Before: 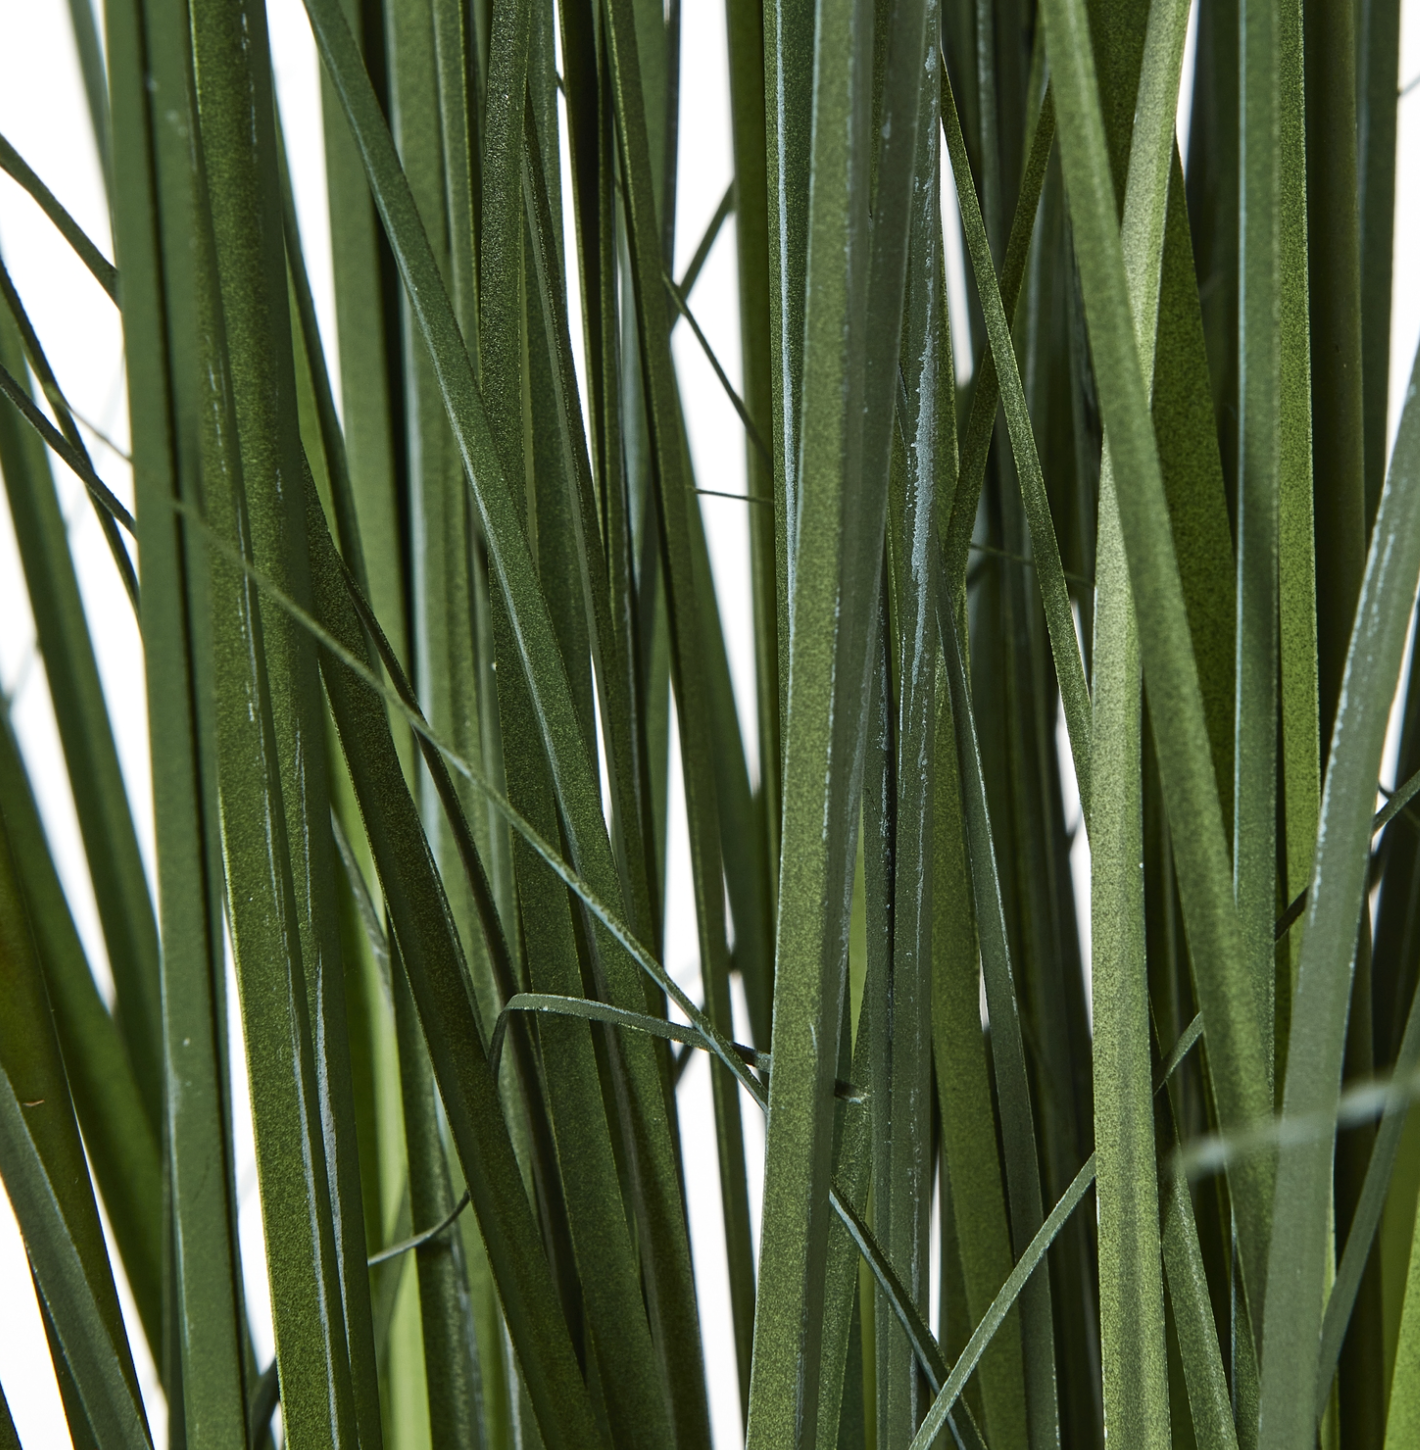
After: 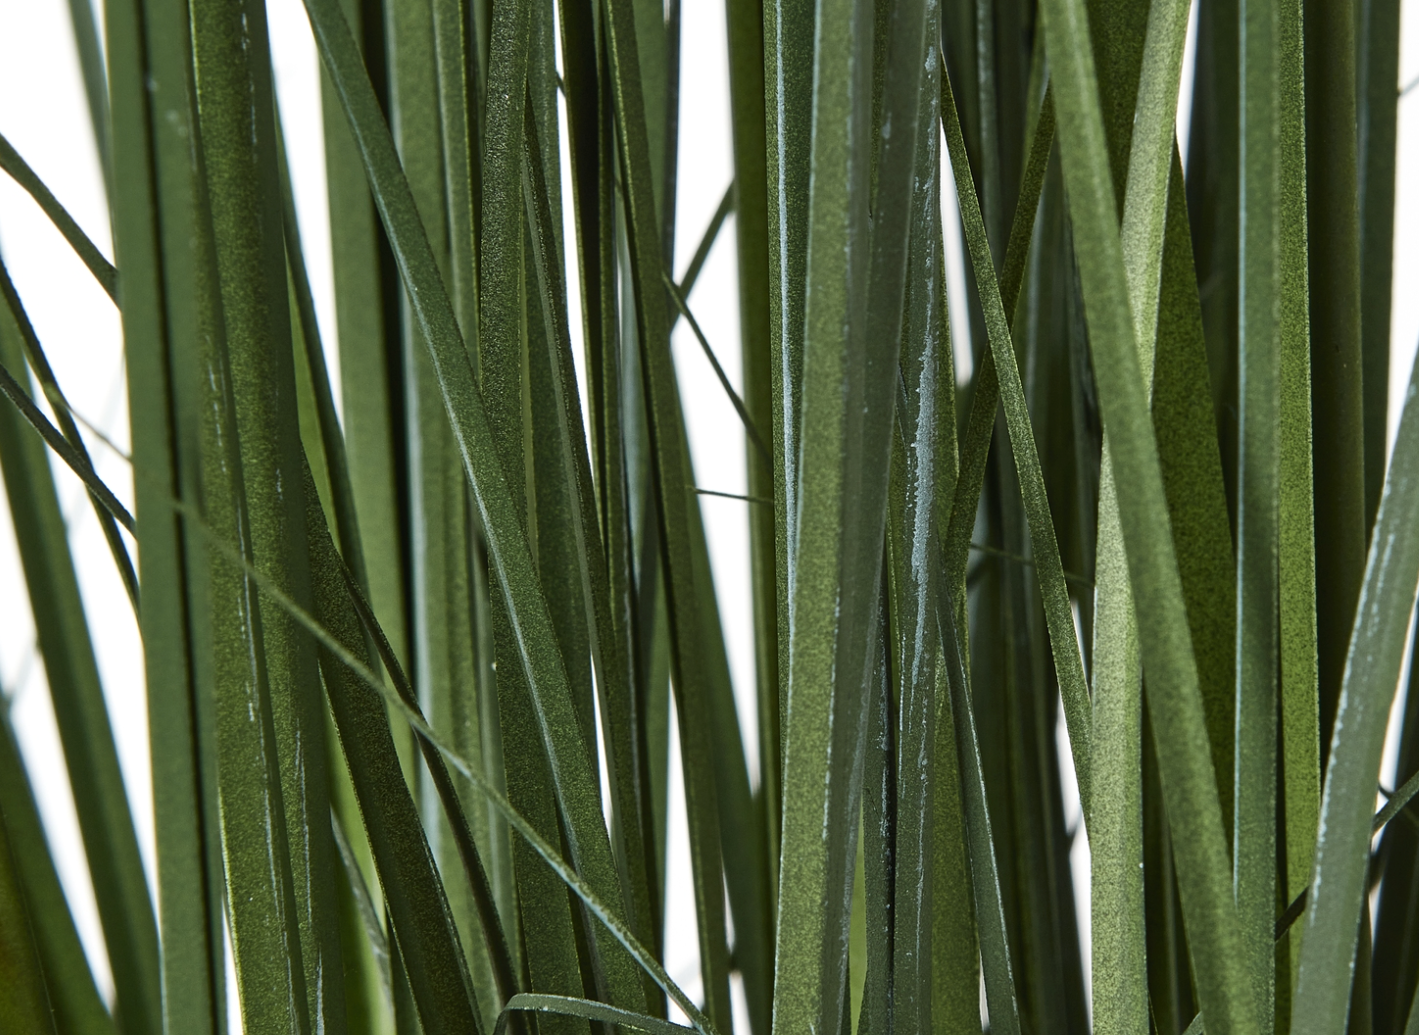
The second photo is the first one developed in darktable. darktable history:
crop: bottom 28.576%
